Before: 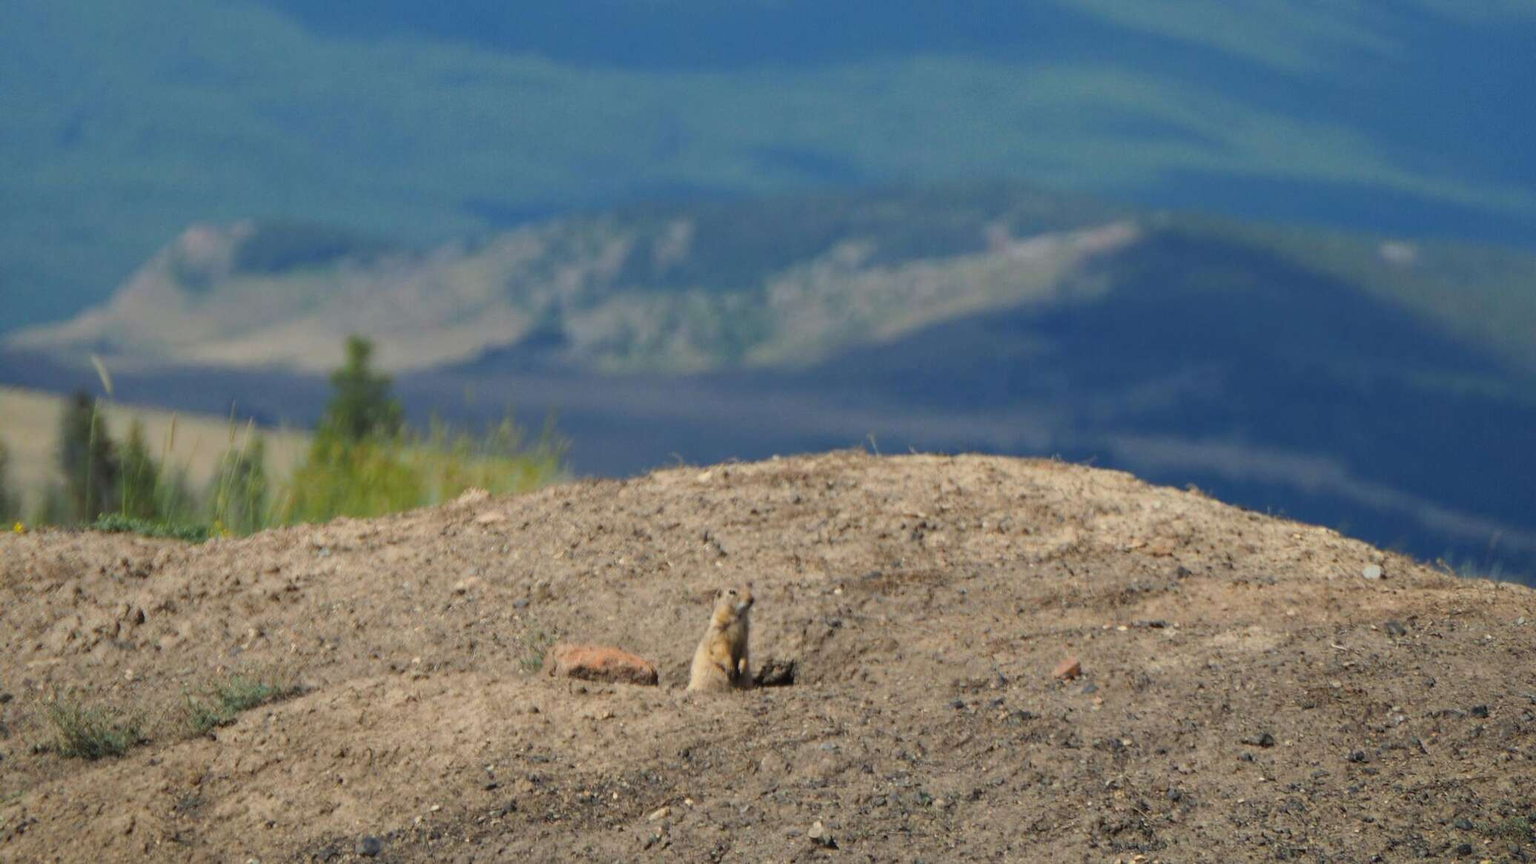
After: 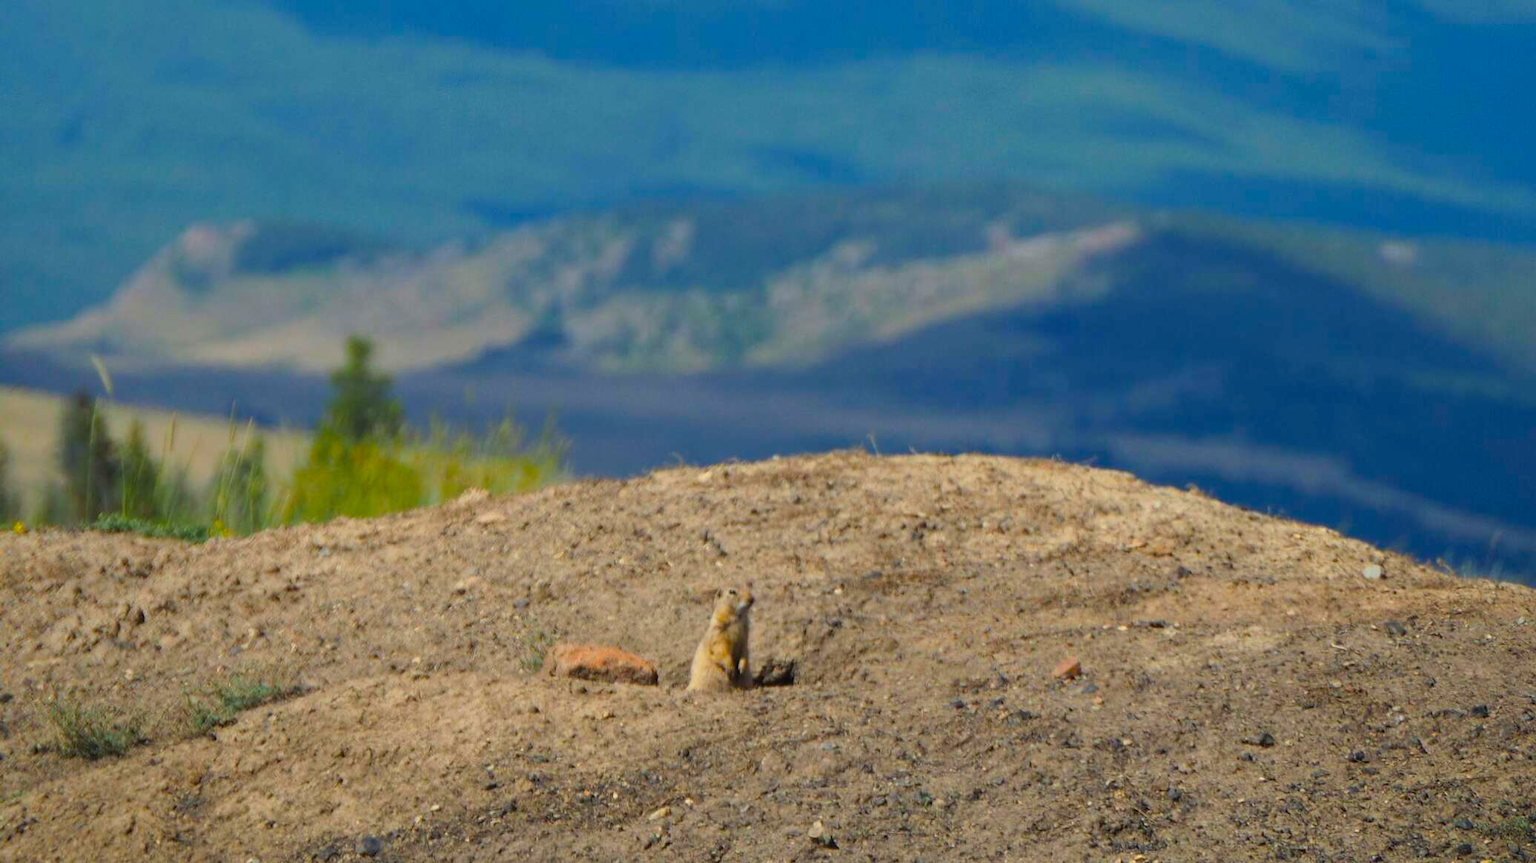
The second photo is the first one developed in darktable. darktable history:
color balance rgb: perceptual saturation grading › global saturation 30.222%, global vibrance 20%
